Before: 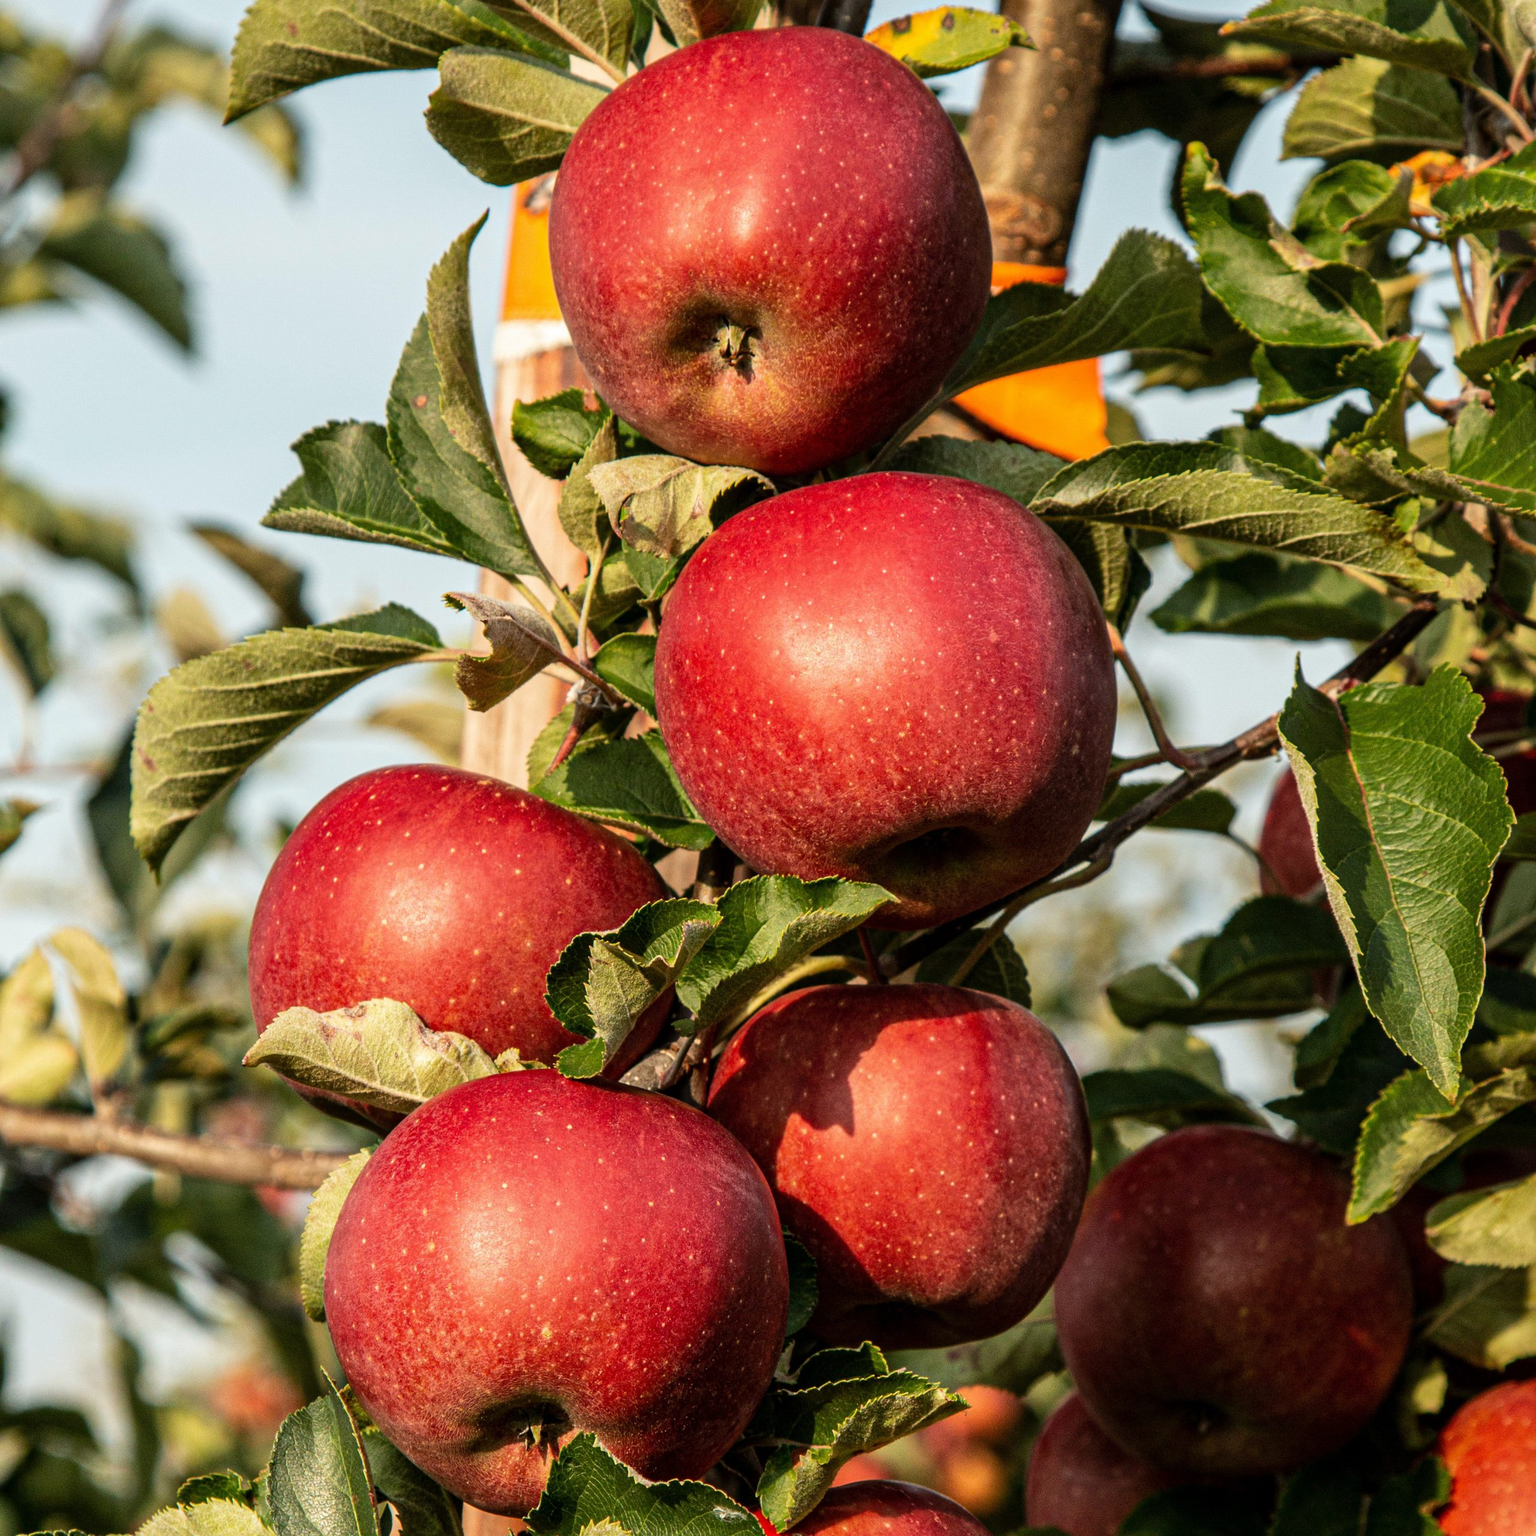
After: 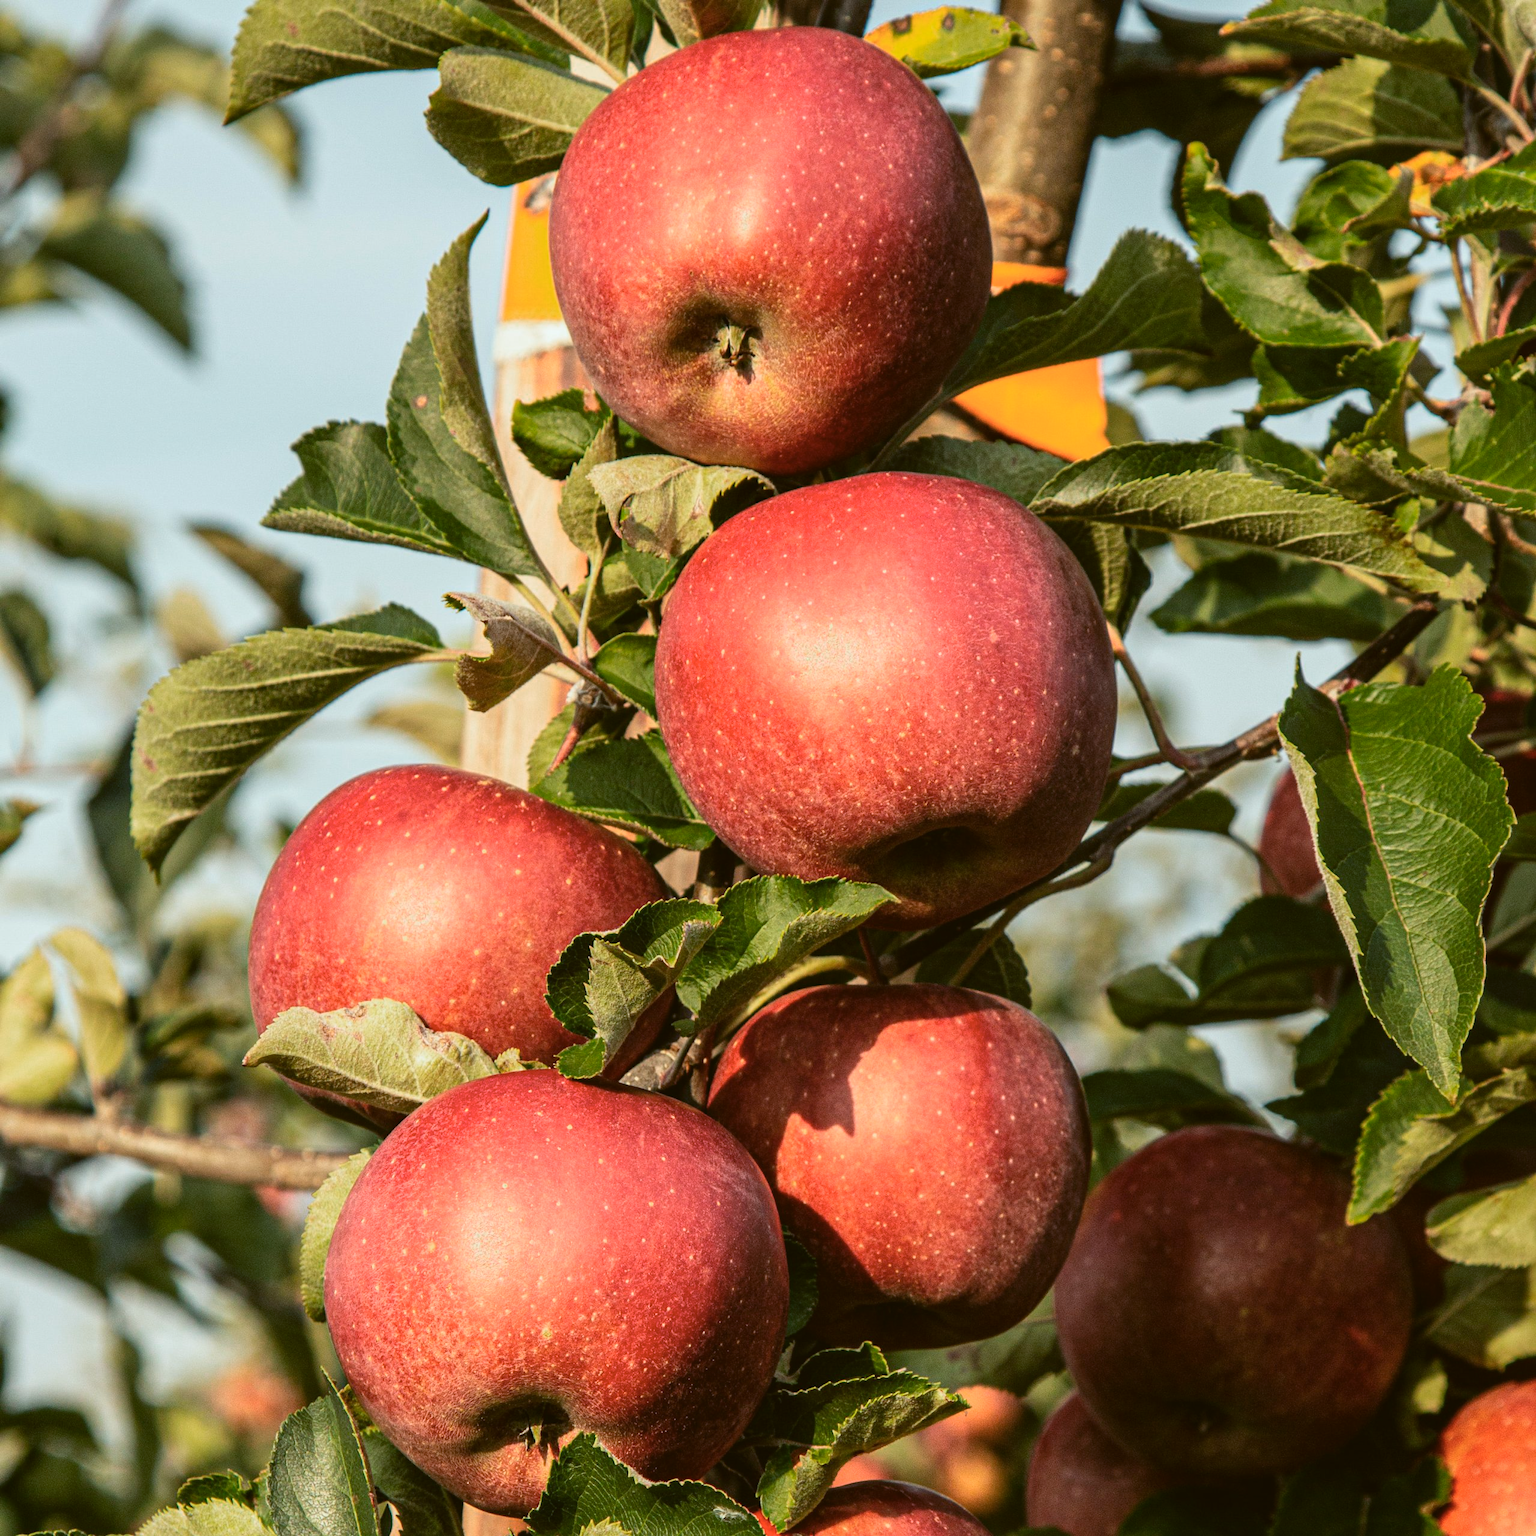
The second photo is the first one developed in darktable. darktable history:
color zones: curves: ch0 [(0, 0.465) (0.092, 0.596) (0.289, 0.464) (0.429, 0.453) (0.571, 0.464) (0.714, 0.455) (0.857, 0.462) (1, 0.465)]
color balance: lift [1.004, 1.002, 1.002, 0.998], gamma [1, 1.007, 1.002, 0.993], gain [1, 0.977, 1.013, 1.023], contrast -3.64%
